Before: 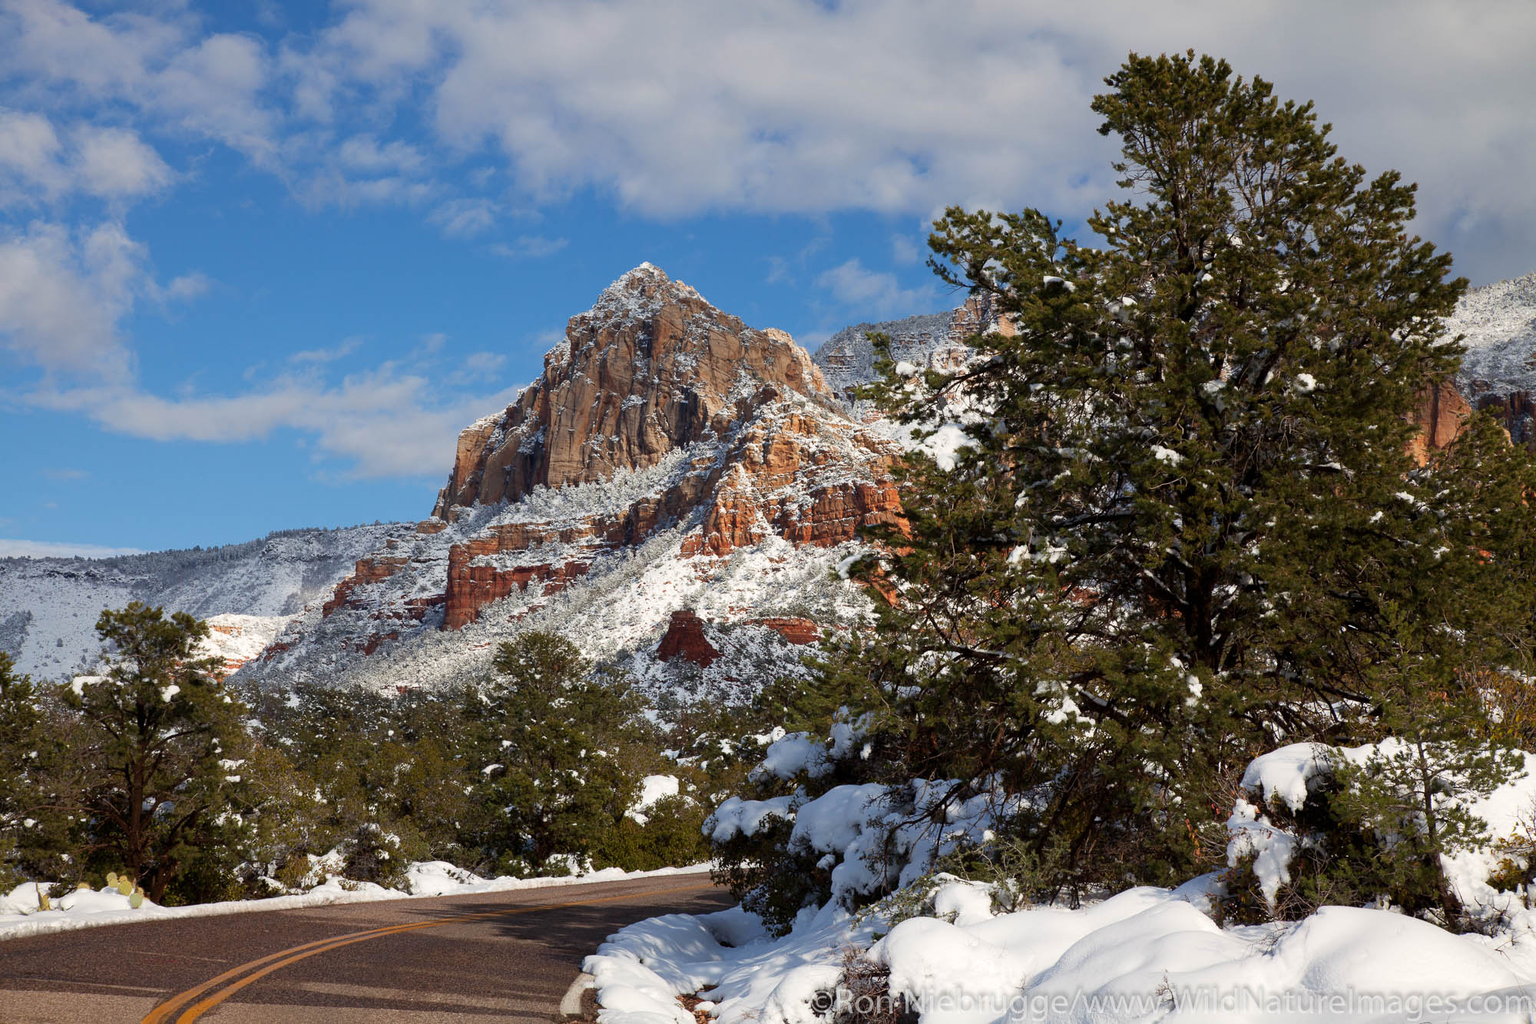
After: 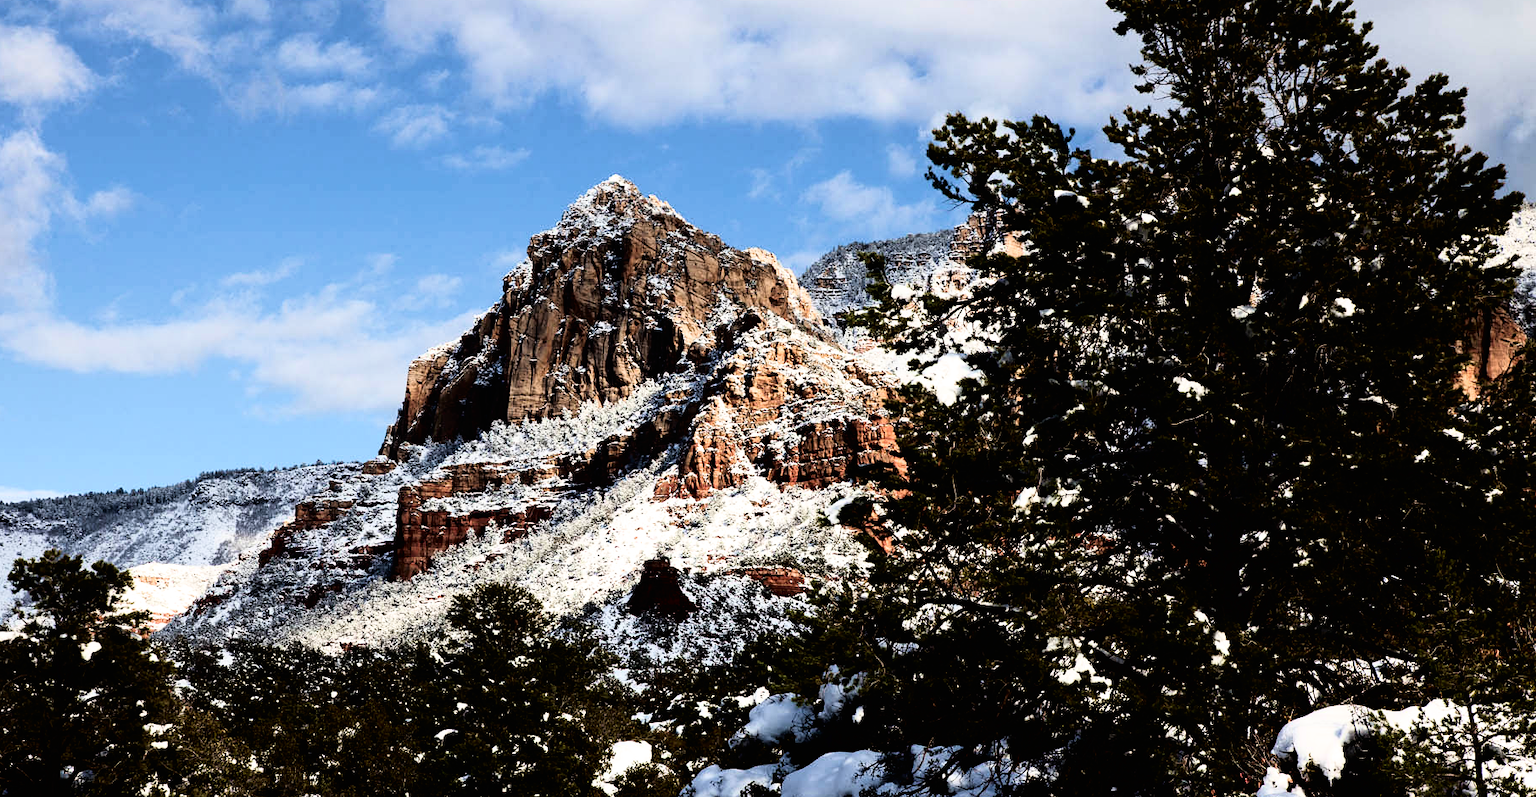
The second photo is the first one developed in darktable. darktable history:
filmic rgb: black relative exposure -3.78 EV, white relative exposure 2.39 EV, dynamic range scaling -49.49%, hardness 3.47, latitude 29.23%, contrast 1.792, color science v6 (2022)
crop: left 5.791%, top 10.177%, right 3.581%, bottom 19.185%
tone curve: curves: ch0 [(0, 0) (0.003, 0.008) (0.011, 0.008) (0.025, 0.011) (0.044, 0.017) (0.069, 0.026) (0.1, 0.039) (0.136, 0.054) (0.177, 0.093) (0.224, 0.15) (0.277, 0.21) (0.335, 0.285) (0.399, 0.366) (0.468, 0.462) (0.543, 0.564) (0.623, 0.679) (0.709, 0.79) (0.801, 0.883) (0.898, 0.95) (1, 1)], color space Lab, independent channels, preserve colors none
velvia: strength 29.89%
